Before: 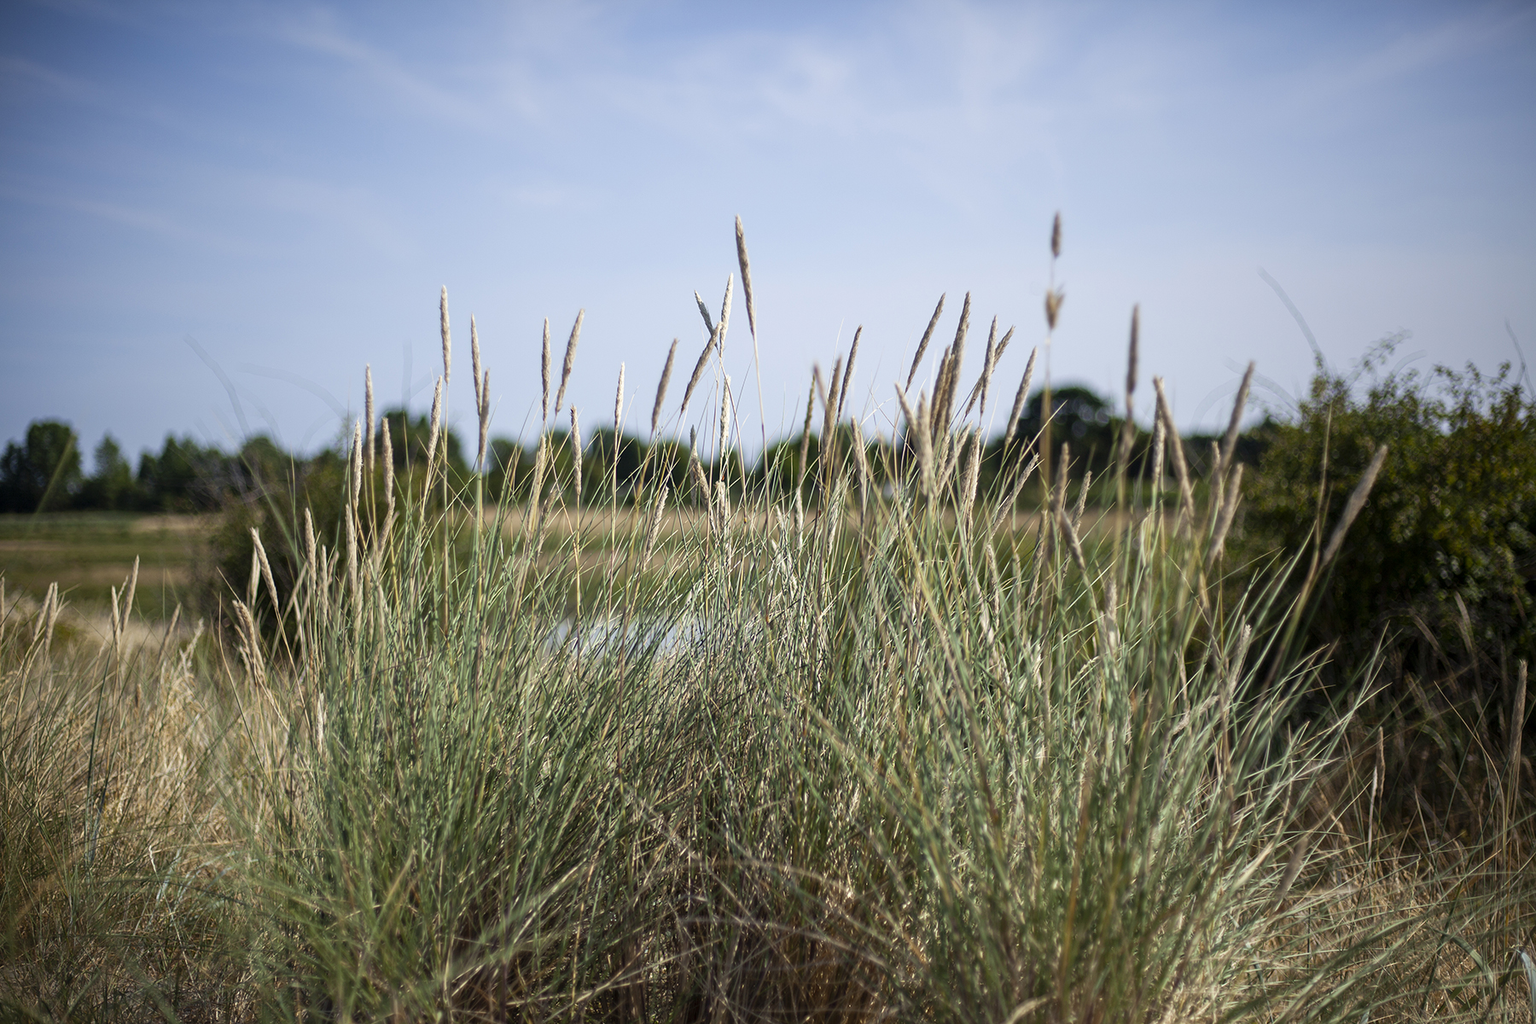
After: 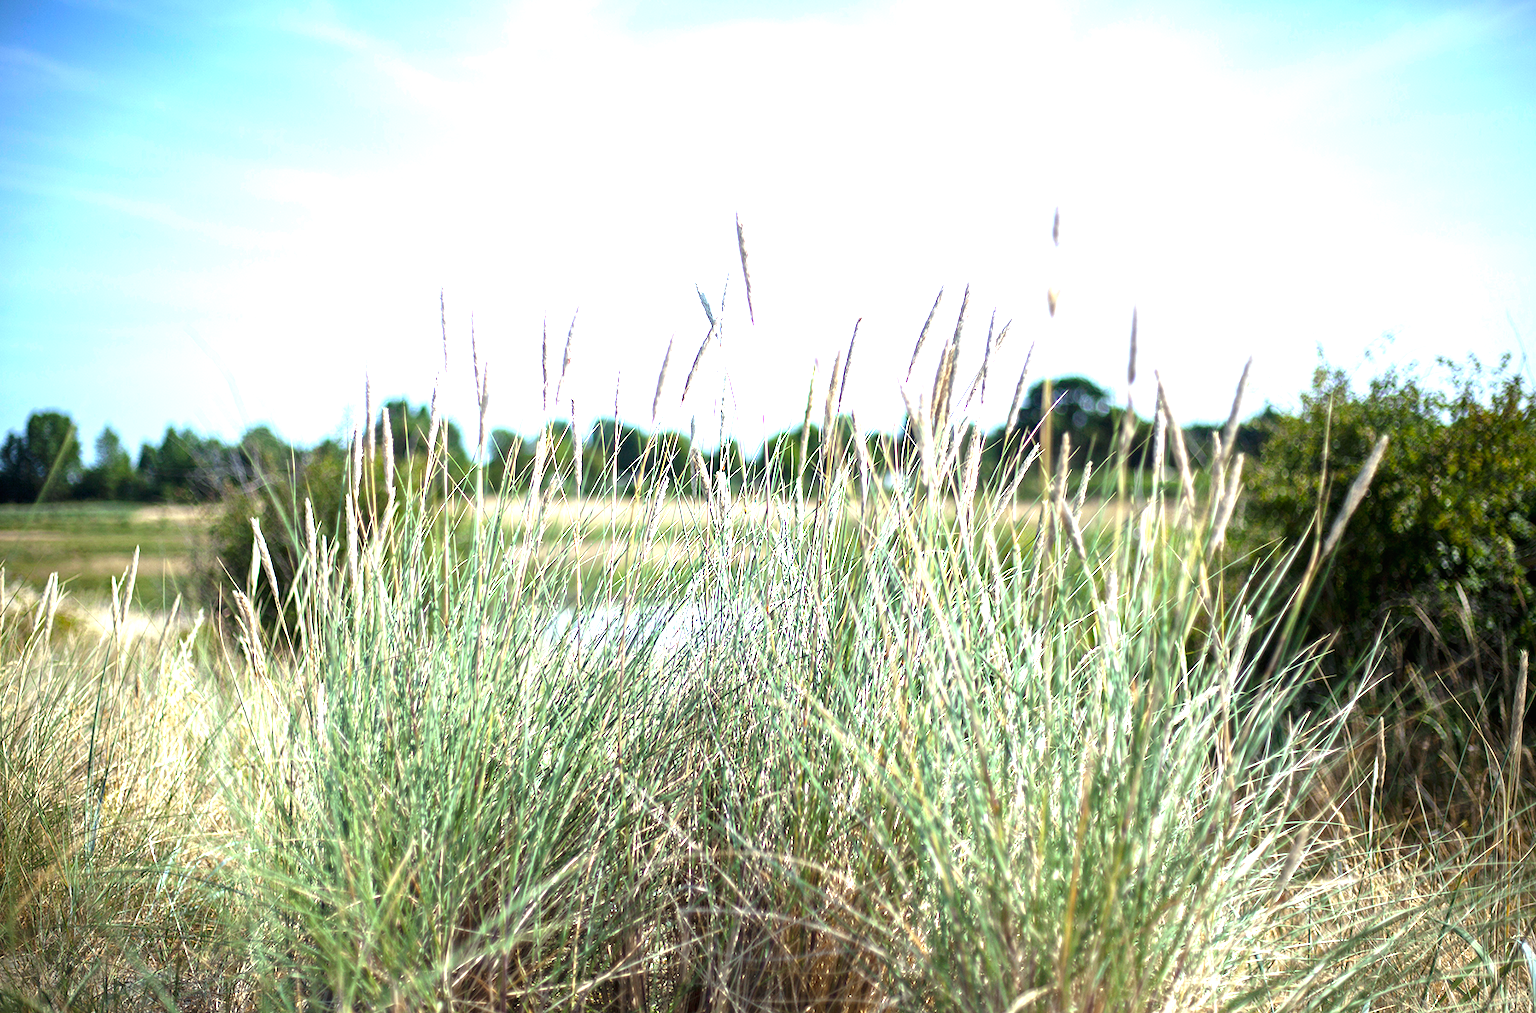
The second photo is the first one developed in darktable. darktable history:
exposure: black level correction 0, exposure 1.9 EV, compensate highlight preservation false
crop: top 1.049%, right 0.001%
white balance: red 0.925, blue 1.046
